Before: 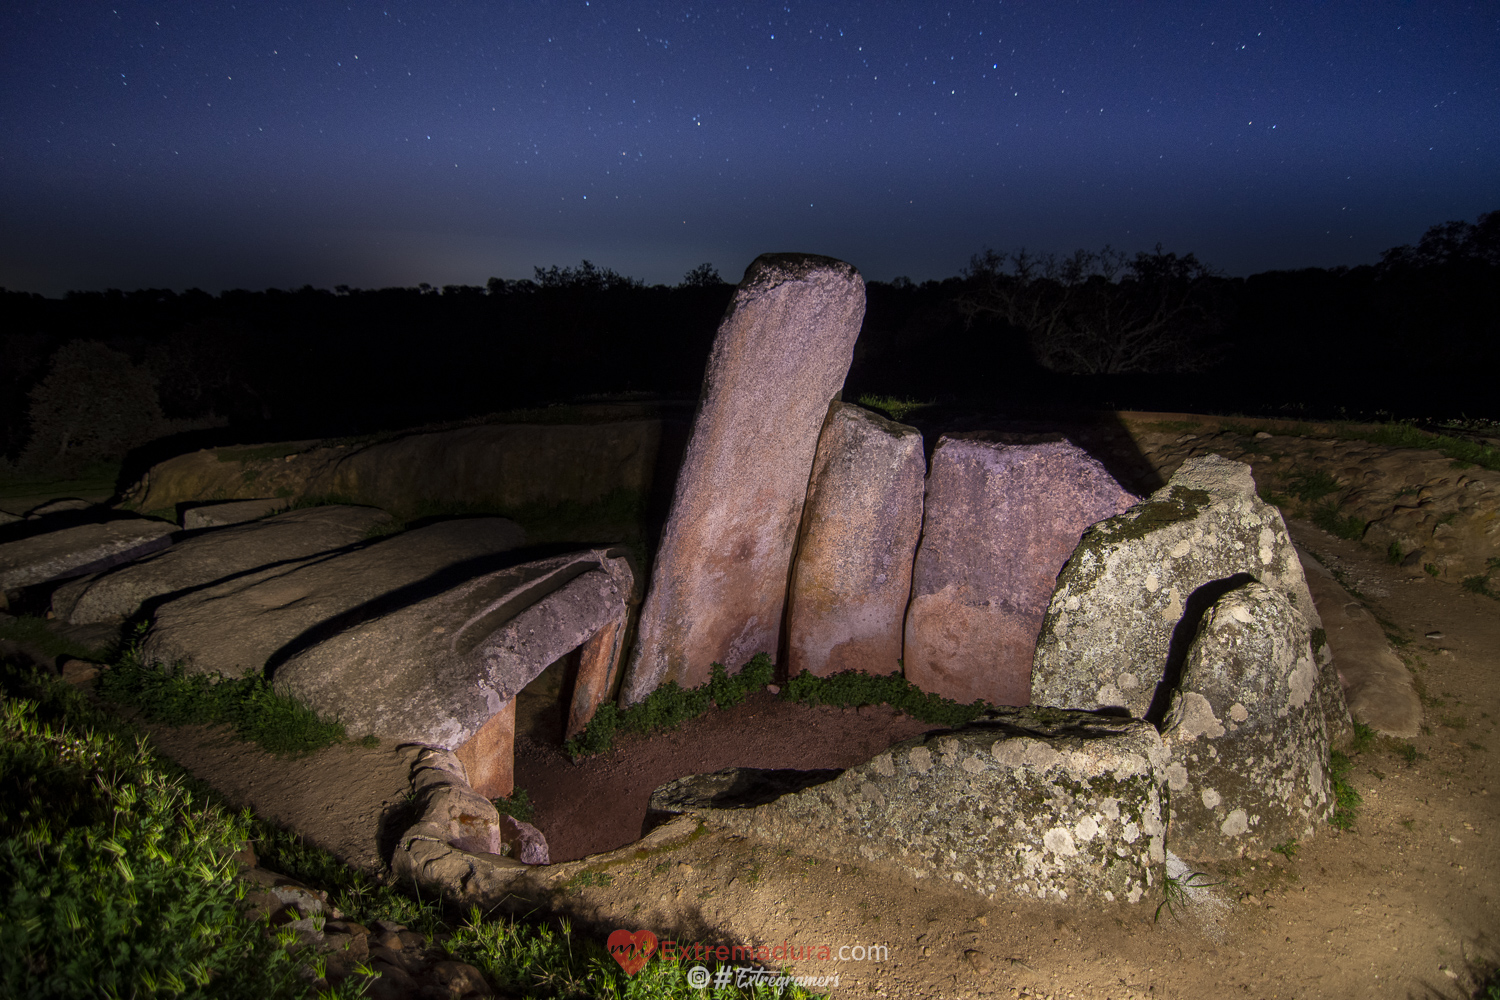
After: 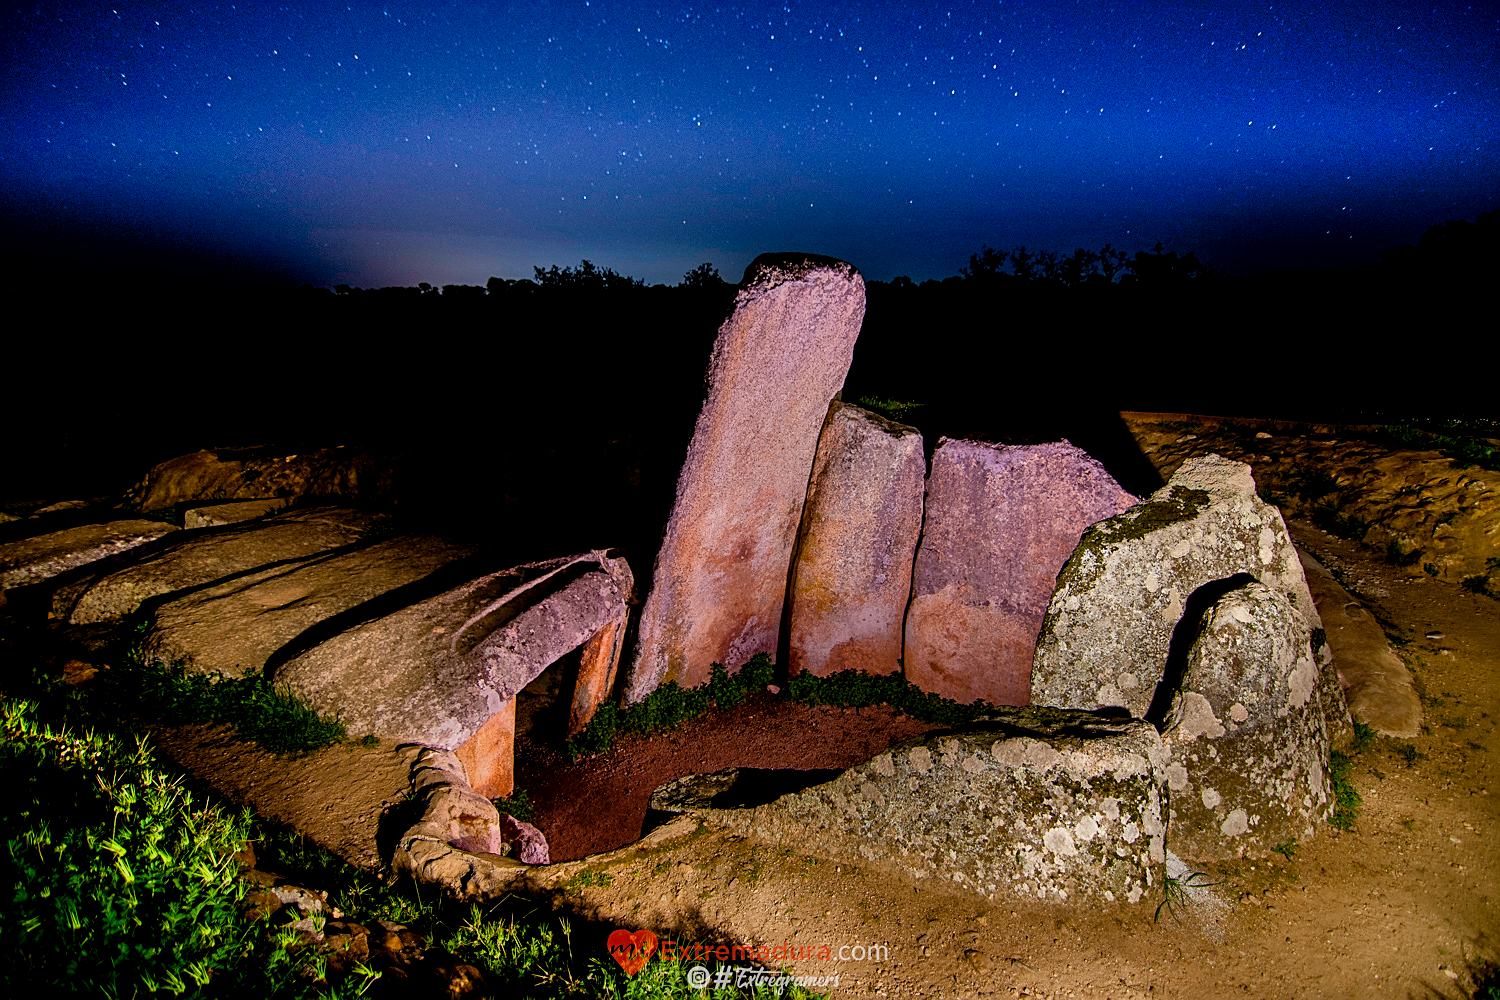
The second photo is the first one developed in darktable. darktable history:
exposure: black level correction 0.009, exposure -0.637 EV, compensate highlight preservation false
sharpen: on, module defaults
shadows and highlights: soften with gaussian
color balance rgb: perceptual saturation grading › global saturation 20%, perceptual saturation grading › highlights -50%, perceptual saturation grading › shadows 30%, perceptual brilliance grading › global brilliance 10%, perceptual brilliance grading › shadows 15%
